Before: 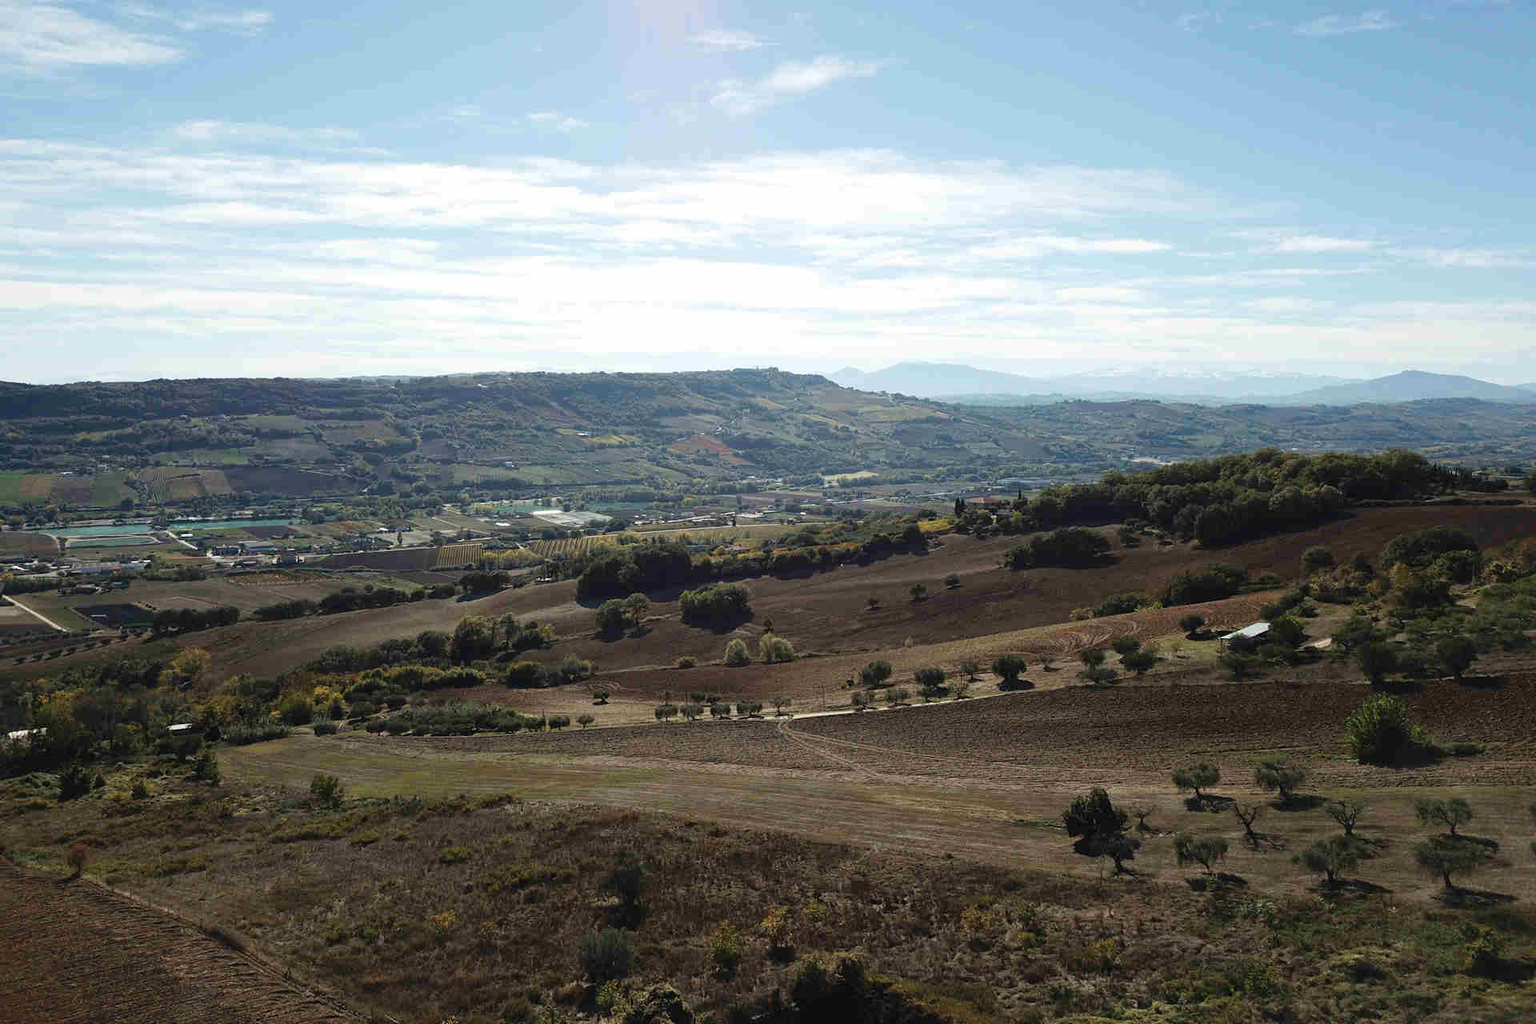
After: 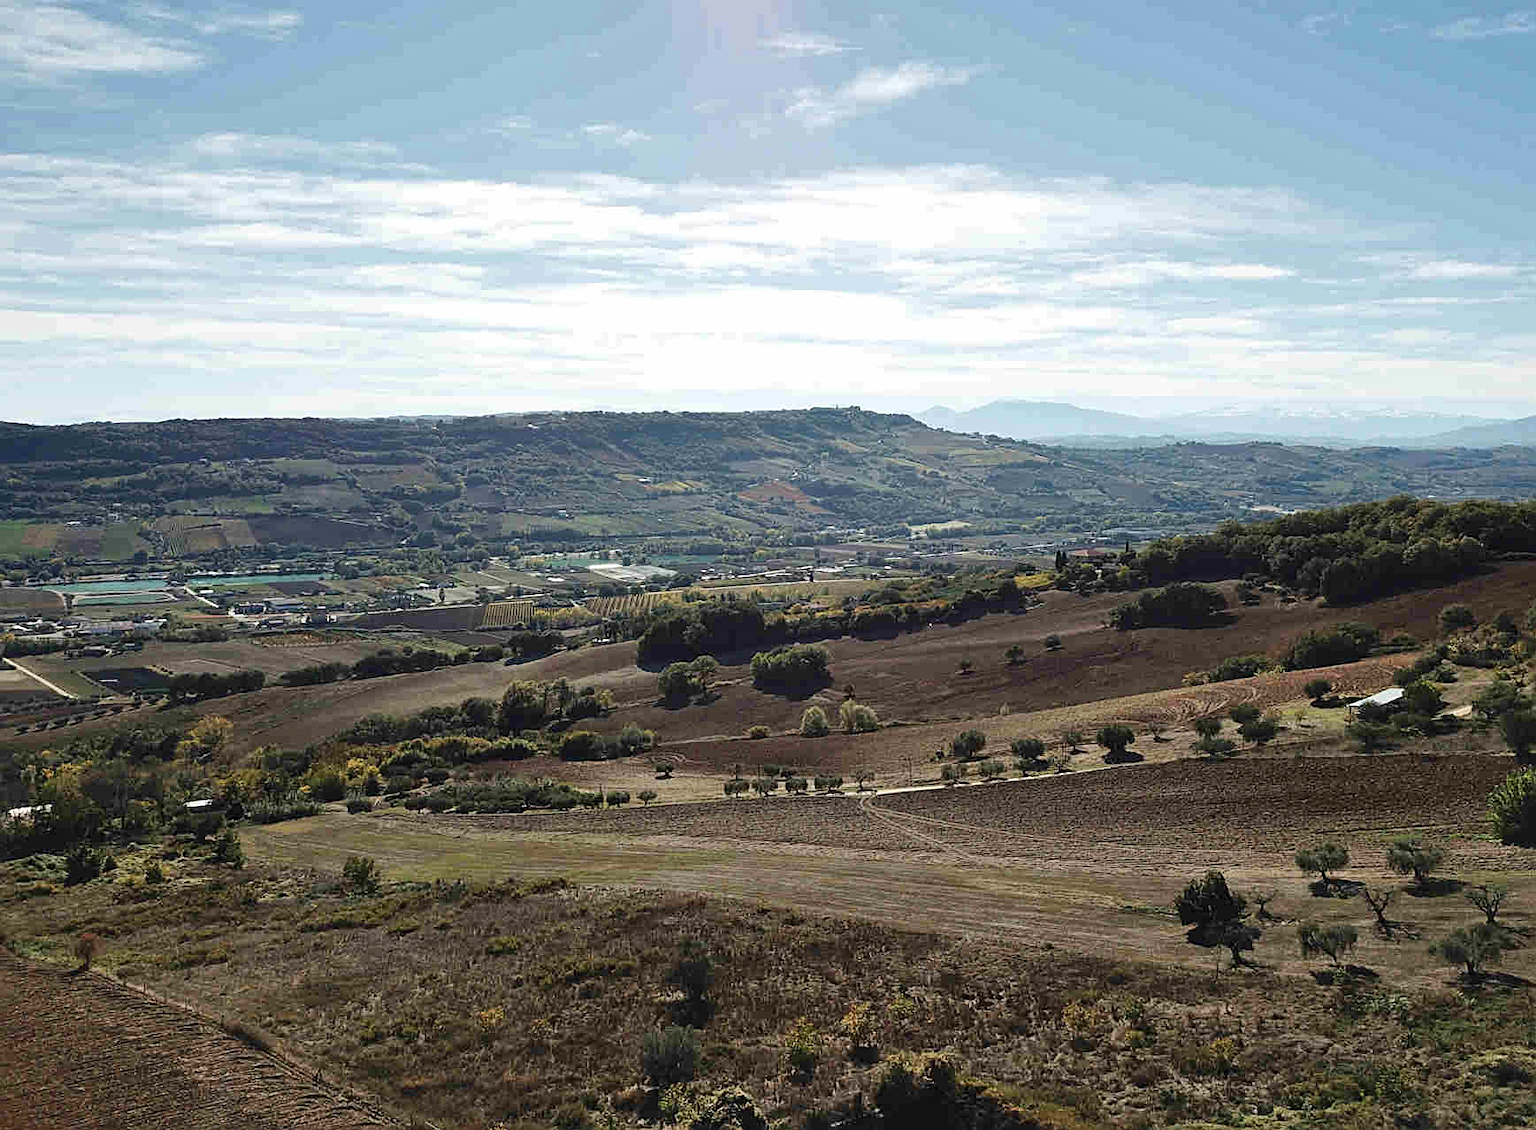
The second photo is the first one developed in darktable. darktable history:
contrast brightness saturation: contrast 0.096, brightness 0.021, saturation 0.024
crop: right 9.505%, bottom 0.042%
shadows and highlights: shadows color adjustment 99.17%, highlights color adjustment 0.885%, soften with gaussian
sharpen: on, module defaults
